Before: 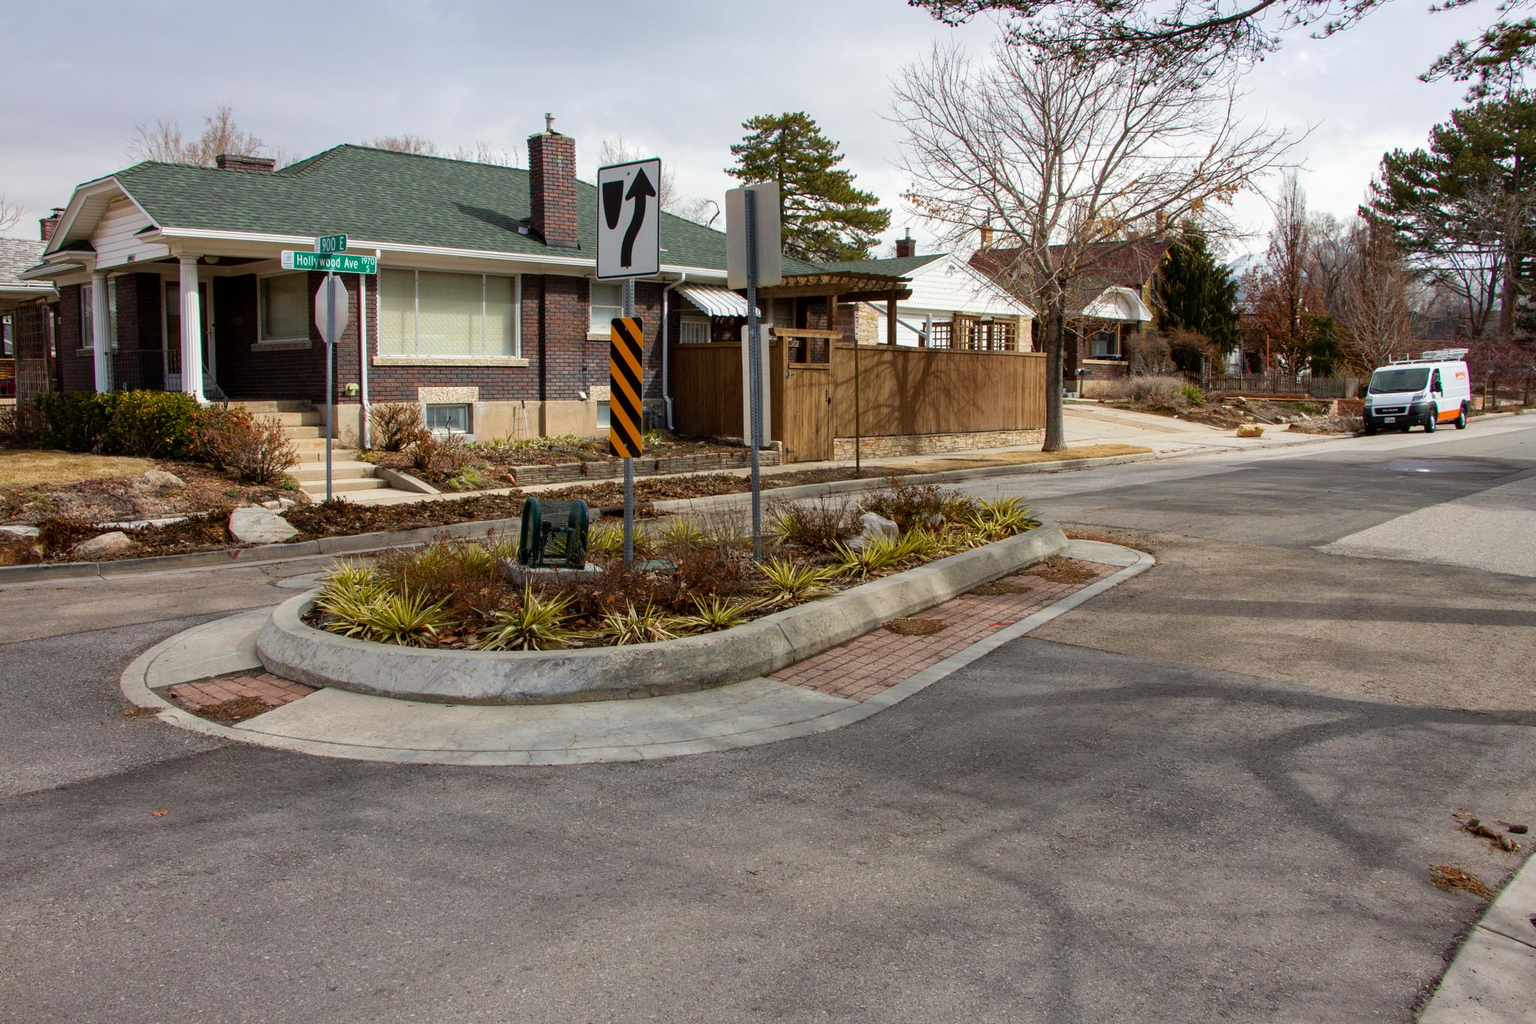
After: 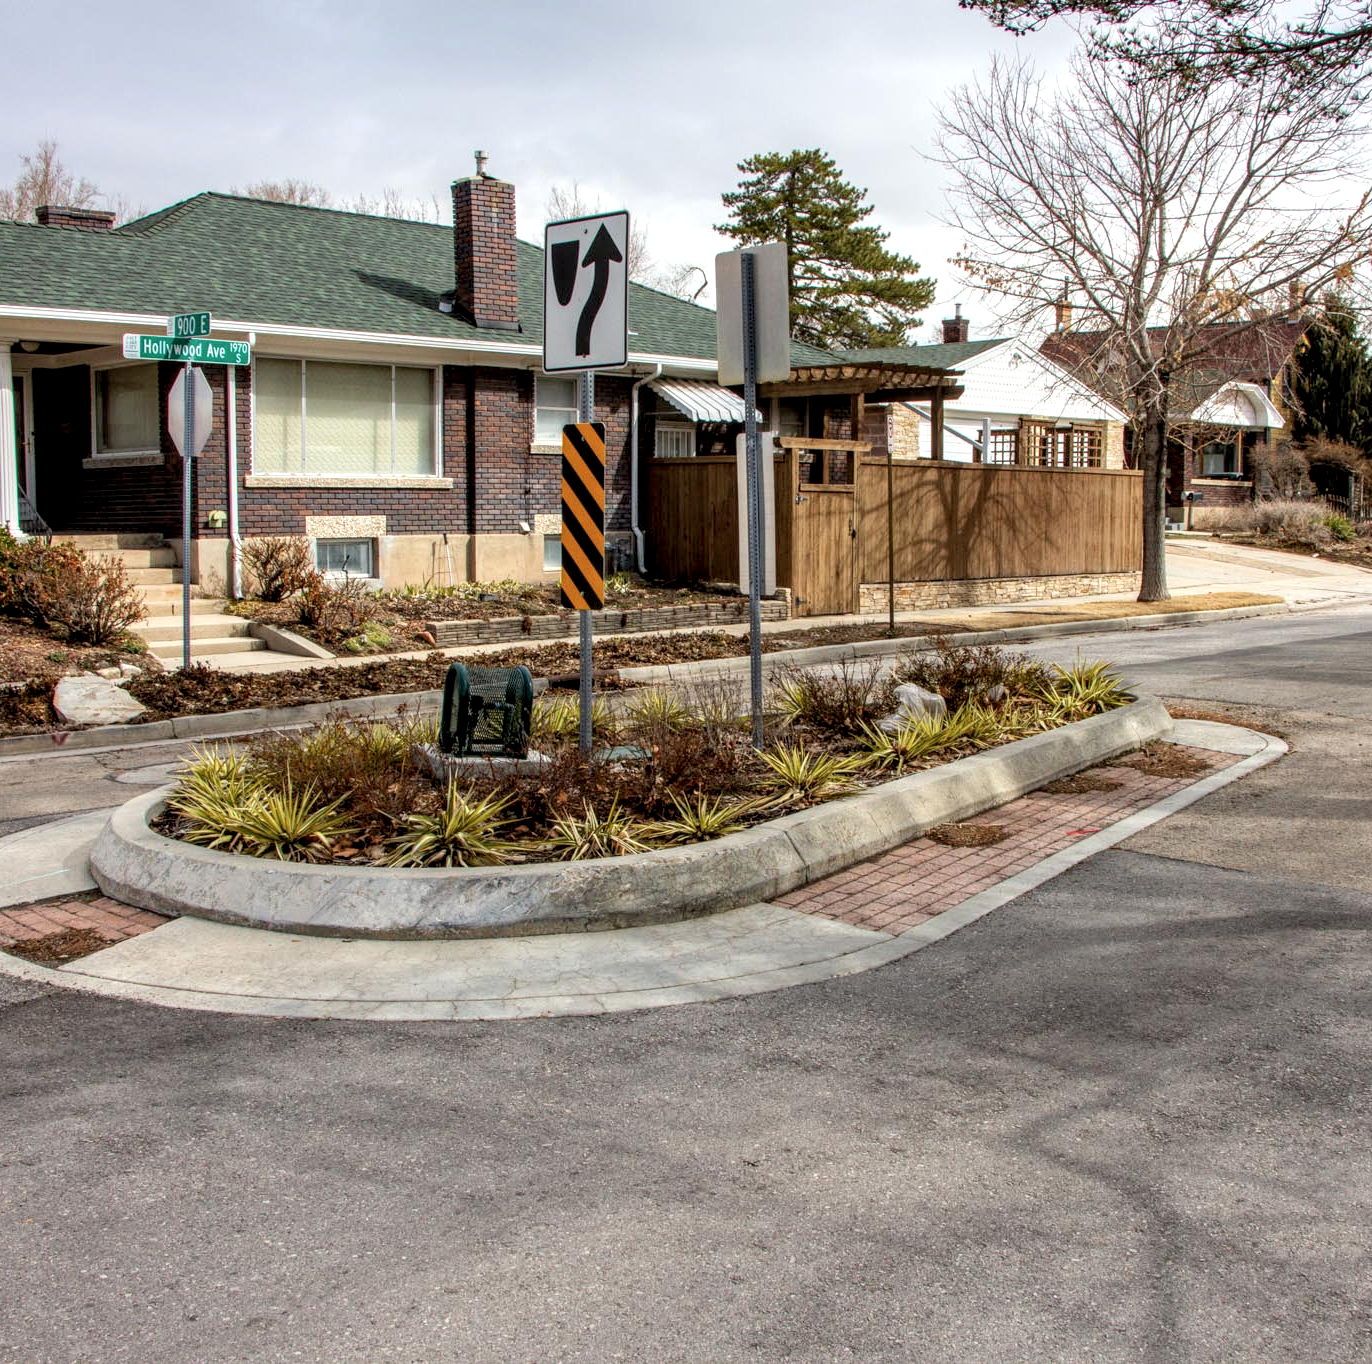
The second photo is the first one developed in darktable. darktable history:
contrast brightness saturation: brightness 0.152
local contrast: detail 161%
crop and rotate: left 12.326%, right 20.681%
